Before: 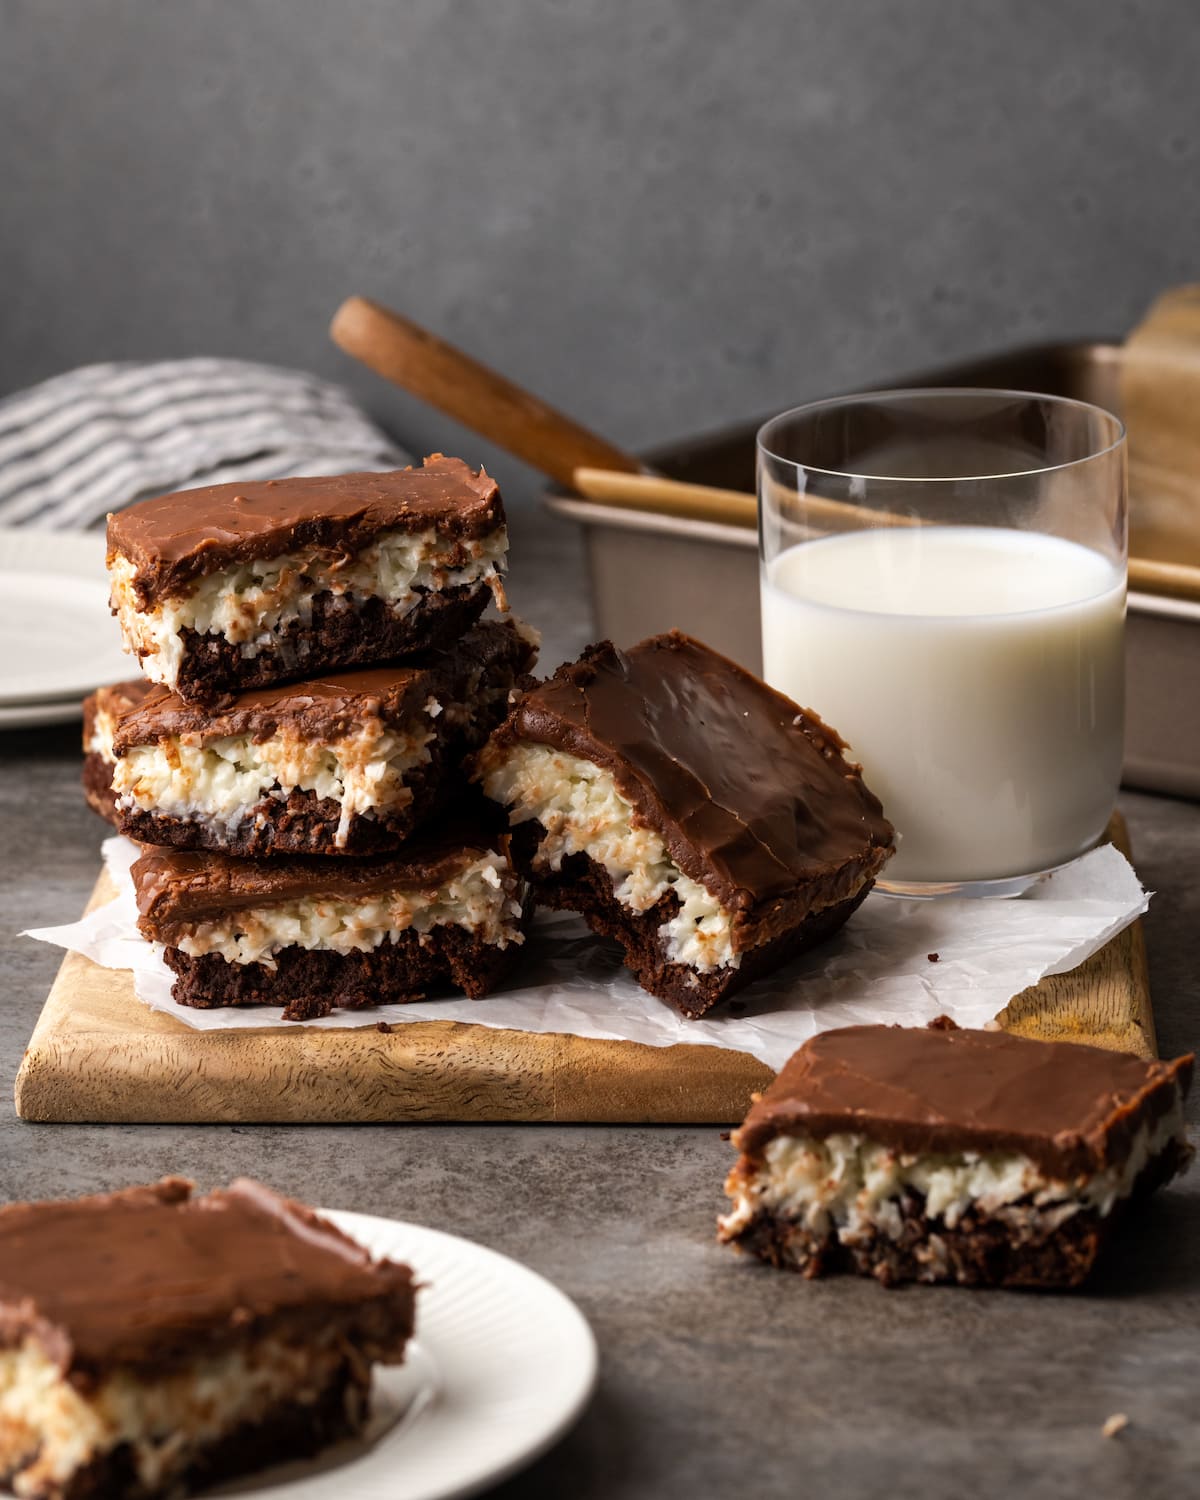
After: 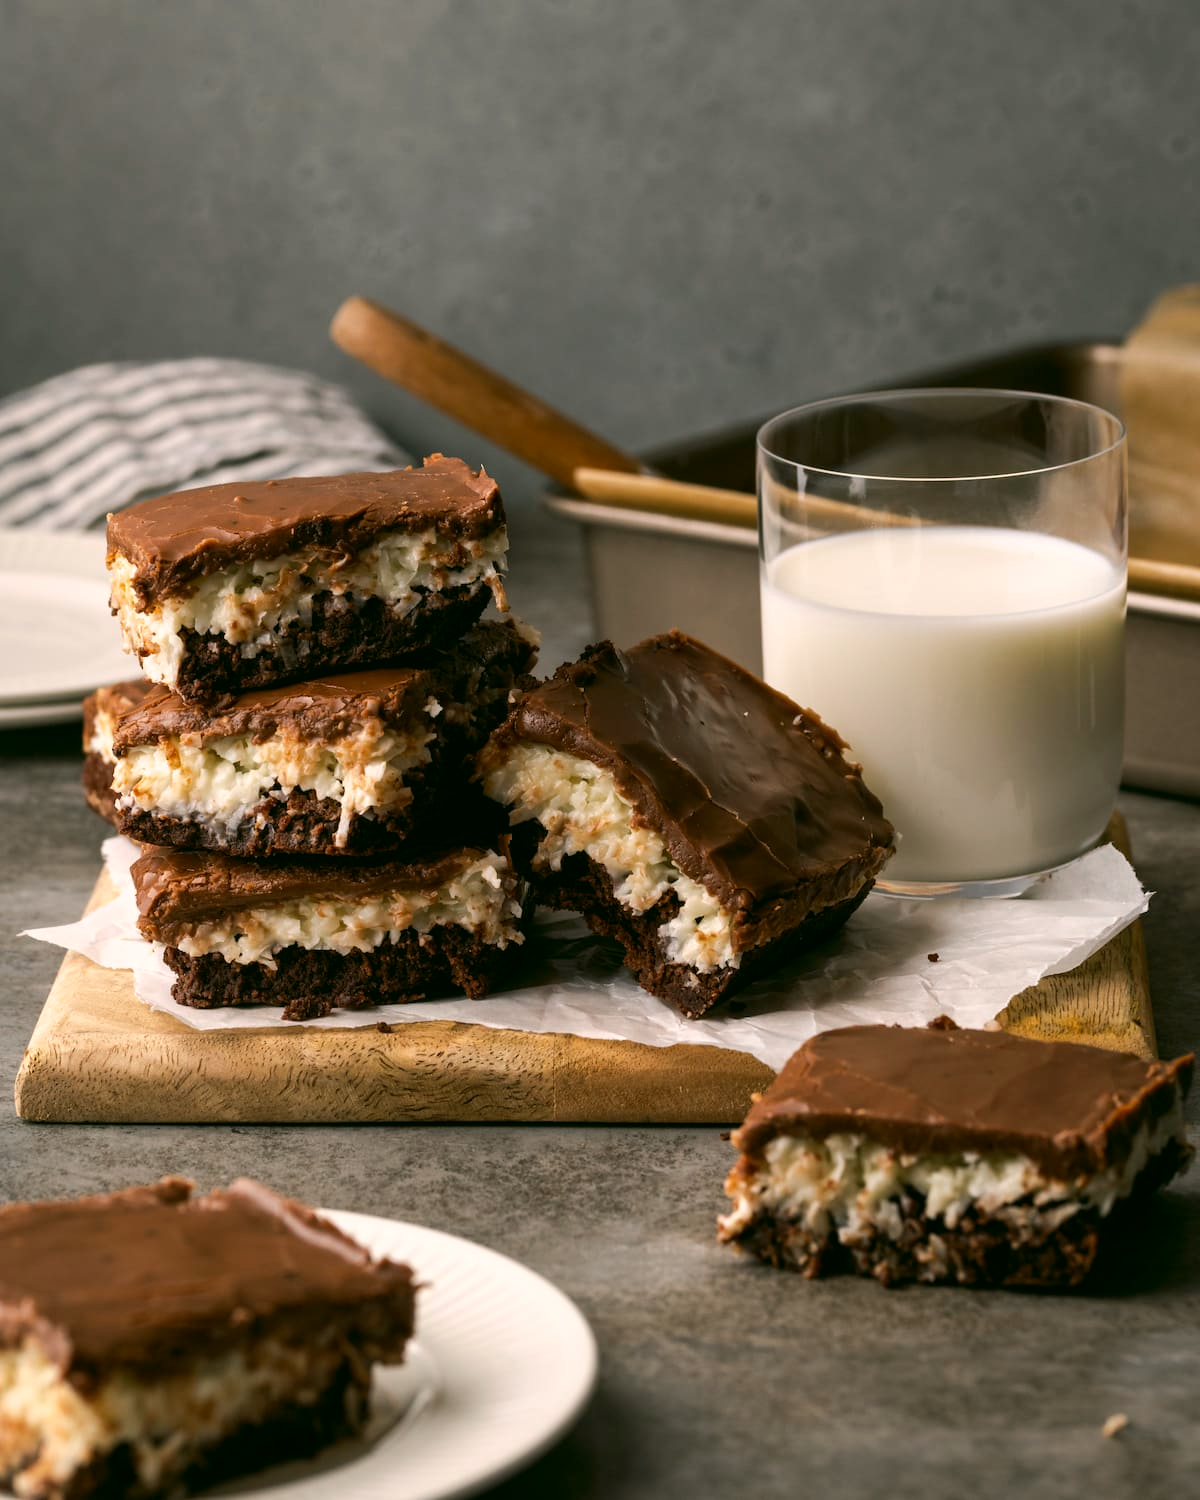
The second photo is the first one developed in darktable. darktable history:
color correction: highlights a* 4.43, highlights b* 4.99, shadows a* -7.49, shadows b* 4.97
